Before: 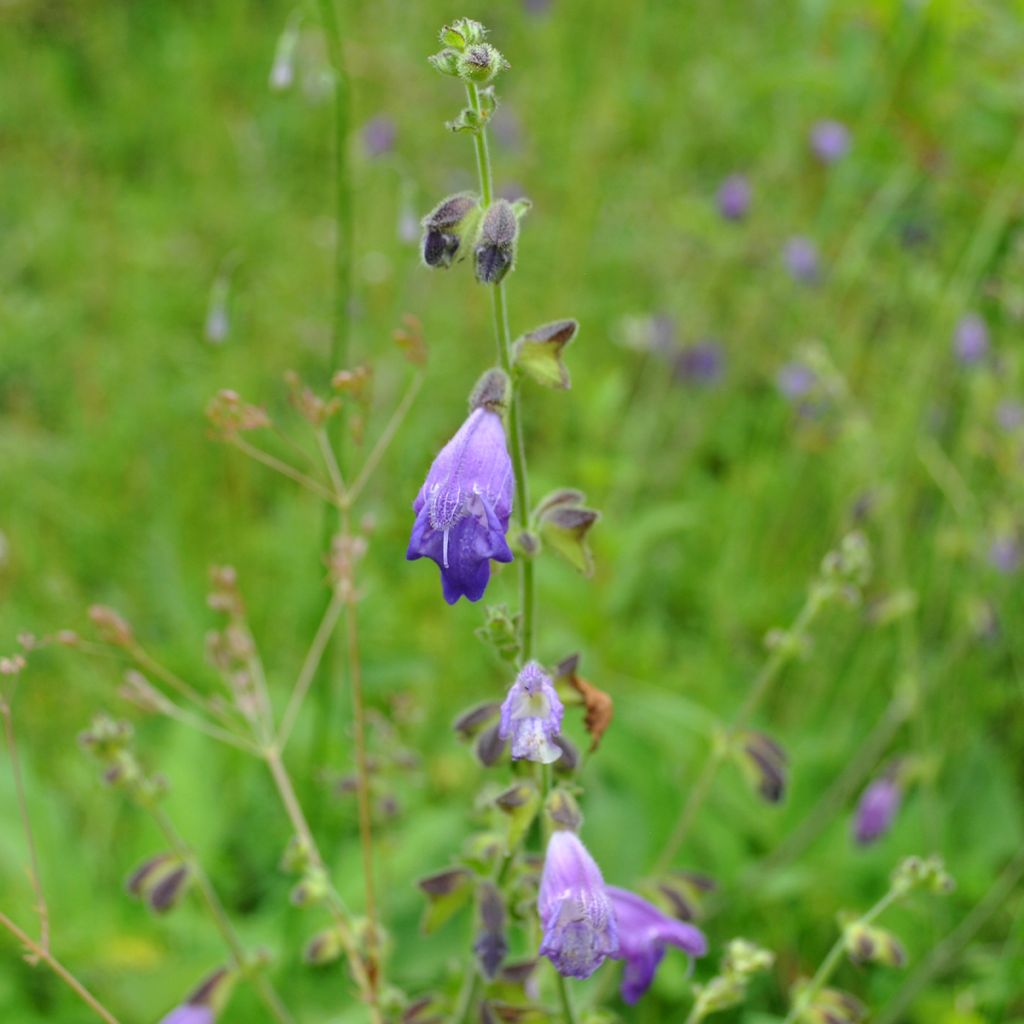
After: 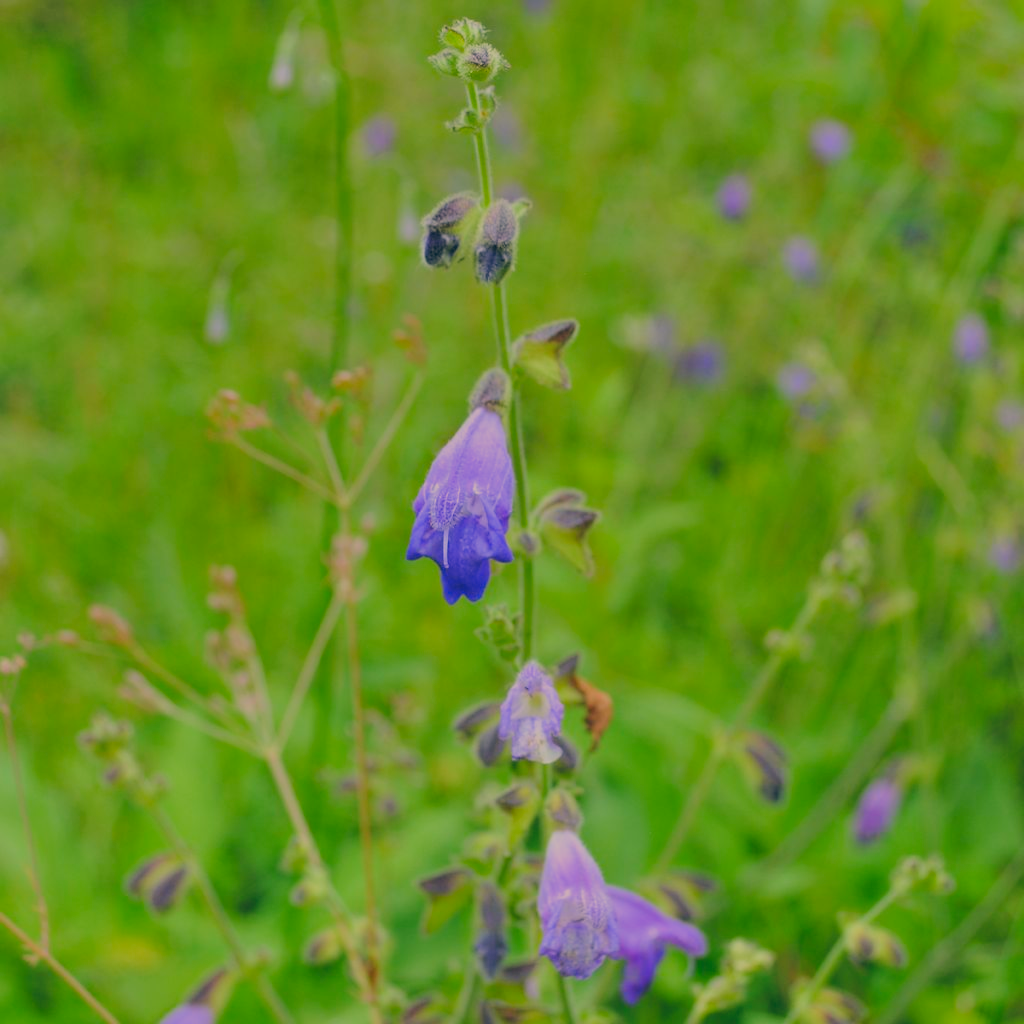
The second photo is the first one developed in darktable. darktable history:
color correction: highlights a* 10.34, highlights b* 14.84, shadows a* -10.17, shadows b* -14.97
filmic rgb: black relative exposure -7.65 EV, white relative exposure 4.56 EV, threshold 5.98 EV, hardness 3.61, add noise in highlights 0.001, color science v3 (2019), use custom middle-gray values true, contrast in highlights soft, enable highlight reconstruction true
contrast brightness saturation: contrast -0.199, saturation 0.188
